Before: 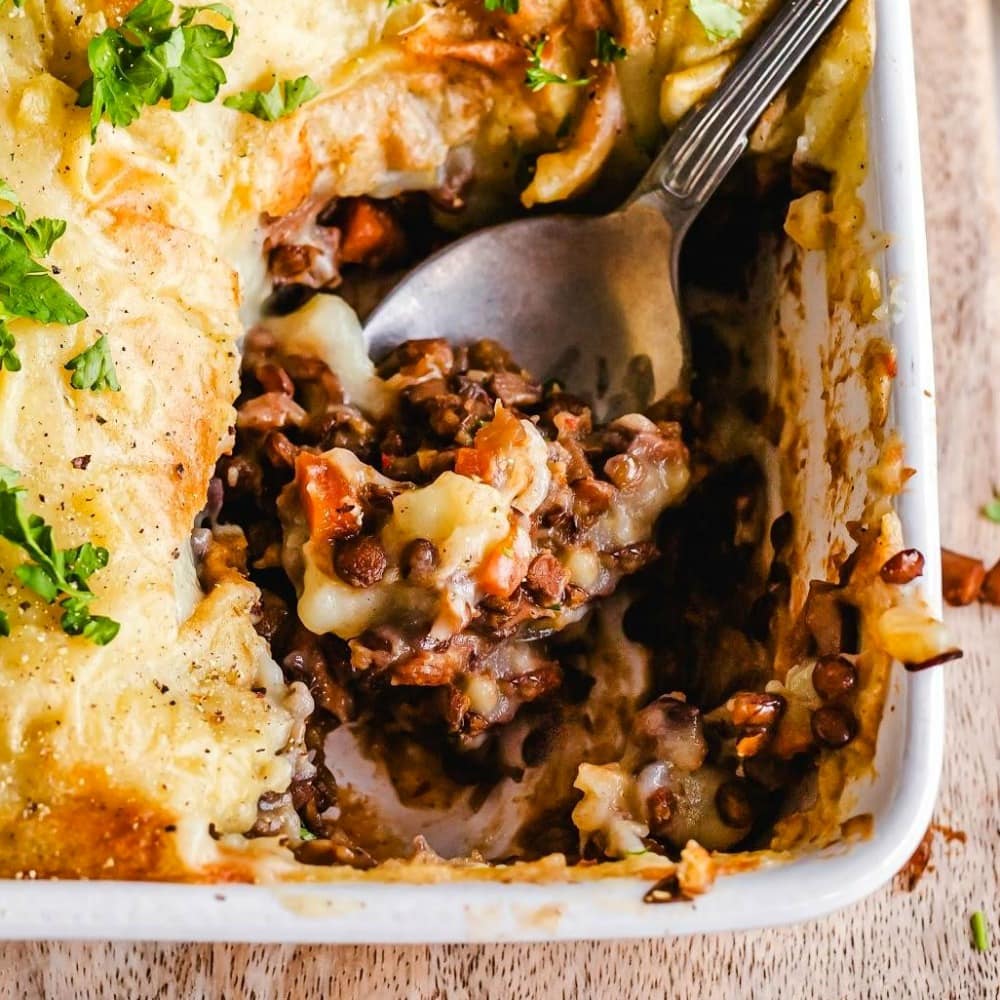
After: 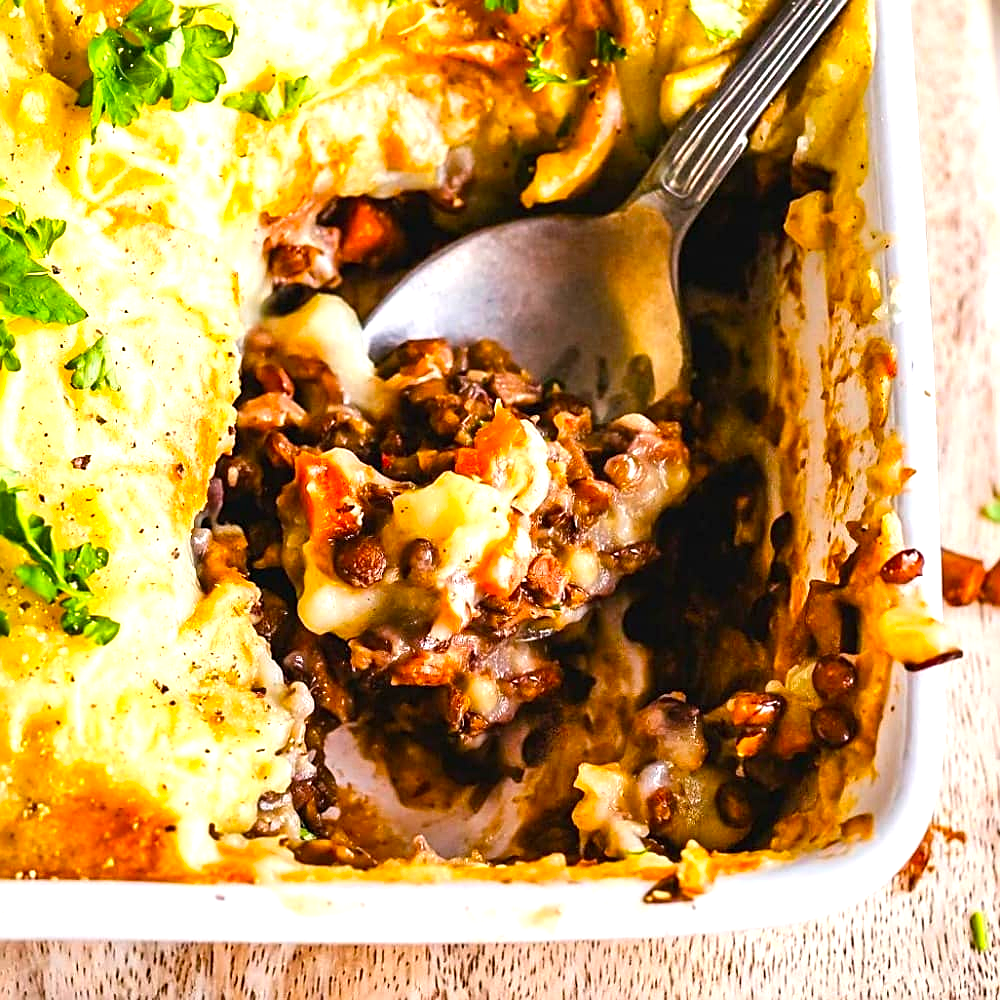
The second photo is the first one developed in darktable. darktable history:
sharpen: on, module defaults
exposure: black level correction 0, exposure 0.7 EV, compensate exposure bias true, compensate highlight preservation false
color balance: output saturation 120%
